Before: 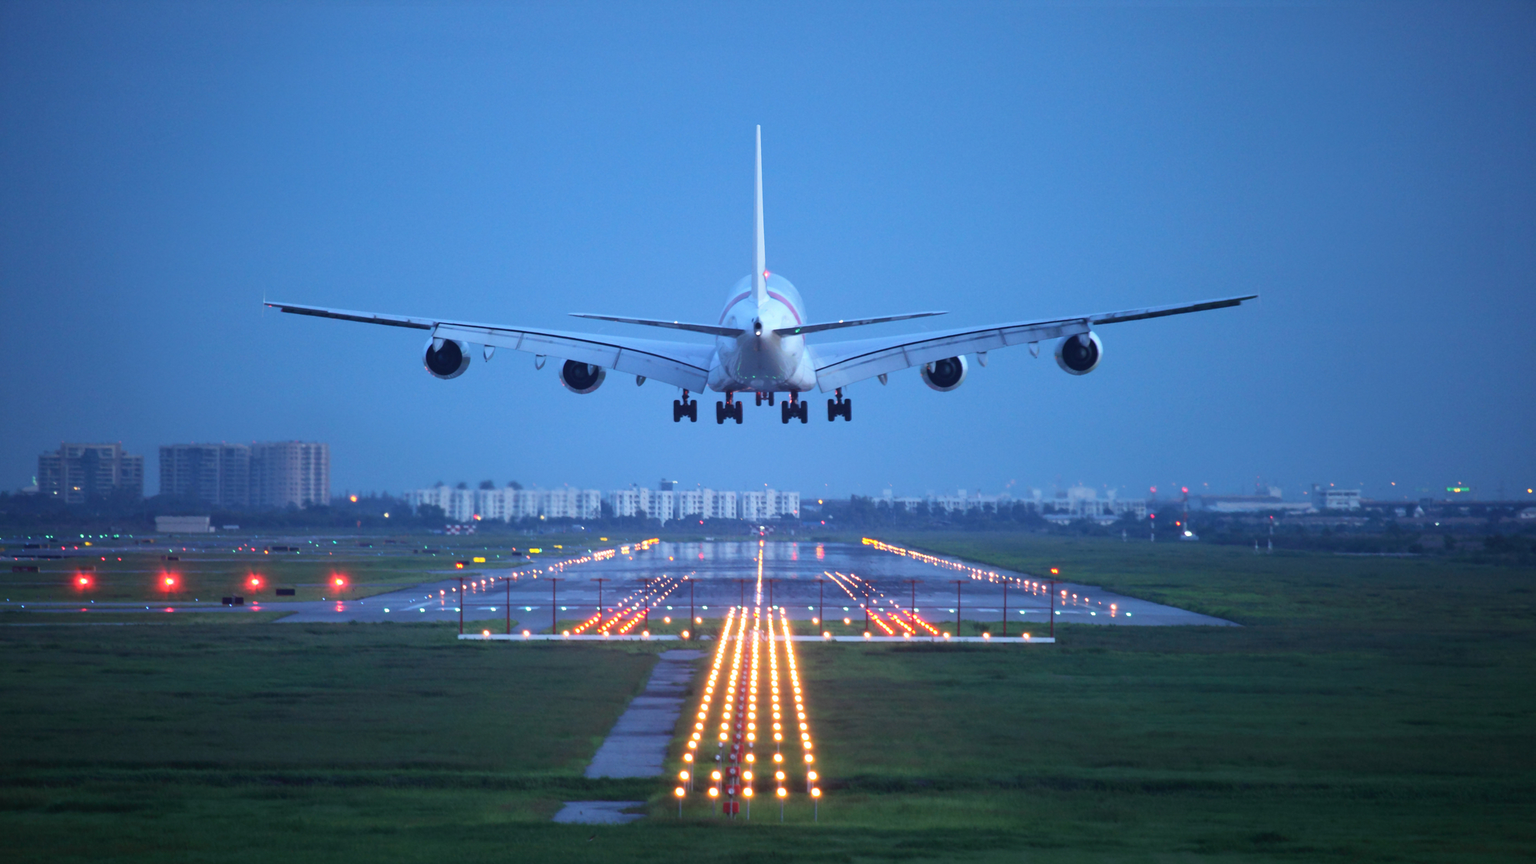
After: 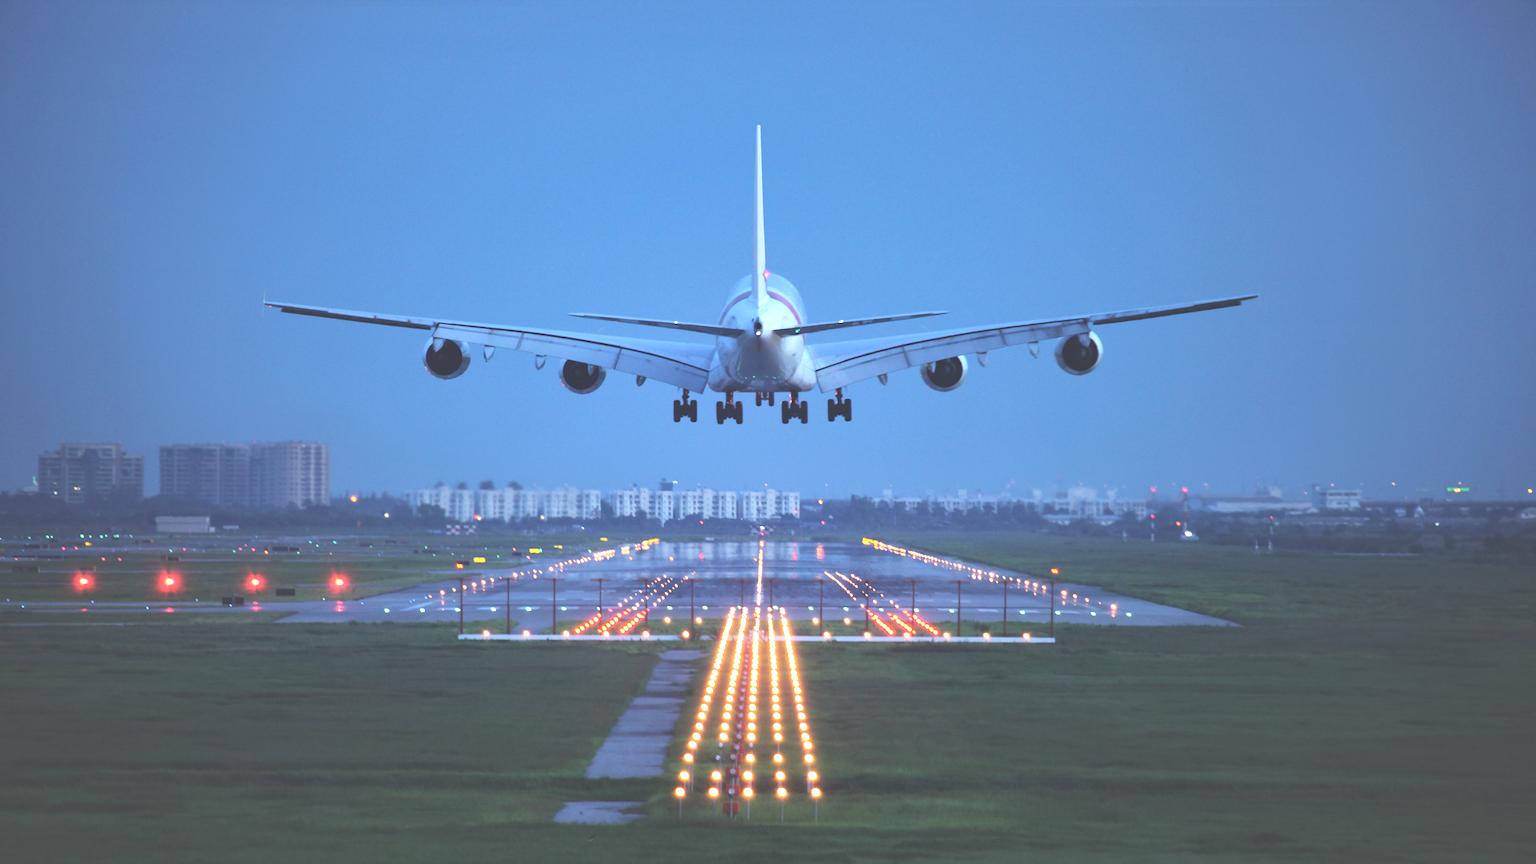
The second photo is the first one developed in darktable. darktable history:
tone equalizer: -8 EV -0.417 EV, -7 EV -0.408 EV, -6 EV -0.296 EV, -5 EV -0.187 EV, -3 EV 0.238 EV, -2 EV 0.318 EV, -1 EV 0.387 EV, +0 EV 0.446 EV, edges refinement/feathering 500, mask exposure compensation -1.57 EV, preserve details no
shadows and highlights: soften with gaussian
exposure: black level correction -0.06, exposure -0.049 EV, compensate highlight preservation false
